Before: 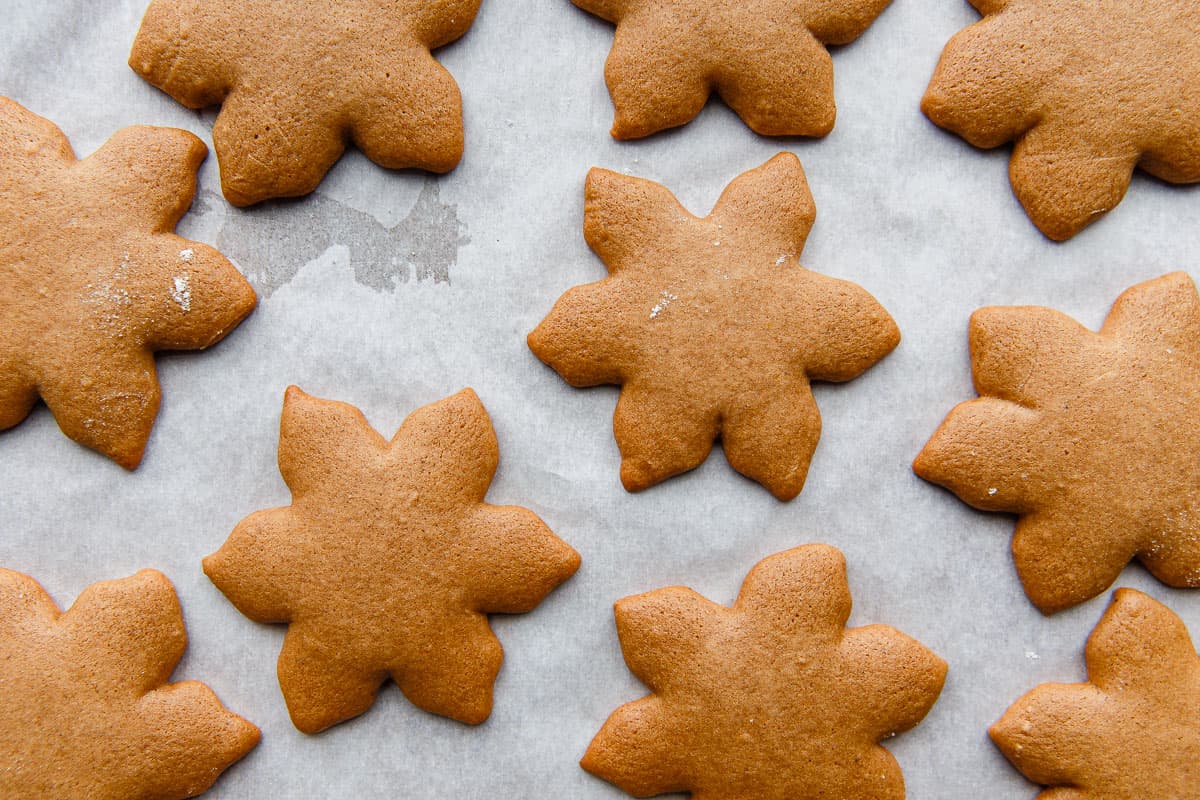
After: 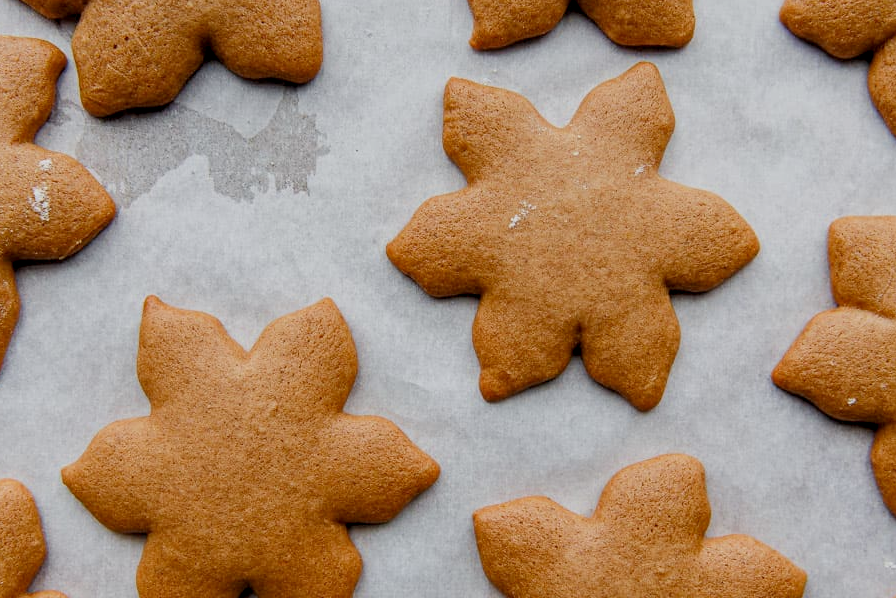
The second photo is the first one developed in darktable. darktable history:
local contrast: on, module defaults
filmic rgb: middle gray luminance 18.42%, black relative exposure -10.5 EV, white relative exposure 3.4 EV, threshold 6 EV, target black luminance 0%, hardness 6.03, latitude 99%, contrast 0.847, shadows ↔ highlights balance 0.505%, add noise in highlights 0, preserve chrominance max RGB, color science v3 (2019), use custom middle-gray values true, iterations of high-quality reconstruction 0, contrast in highlights soft, enable highlight reconstruction true
crop and rotate: left 11.831%, top 11.346%, right 13.429%, bottom 13.899%
